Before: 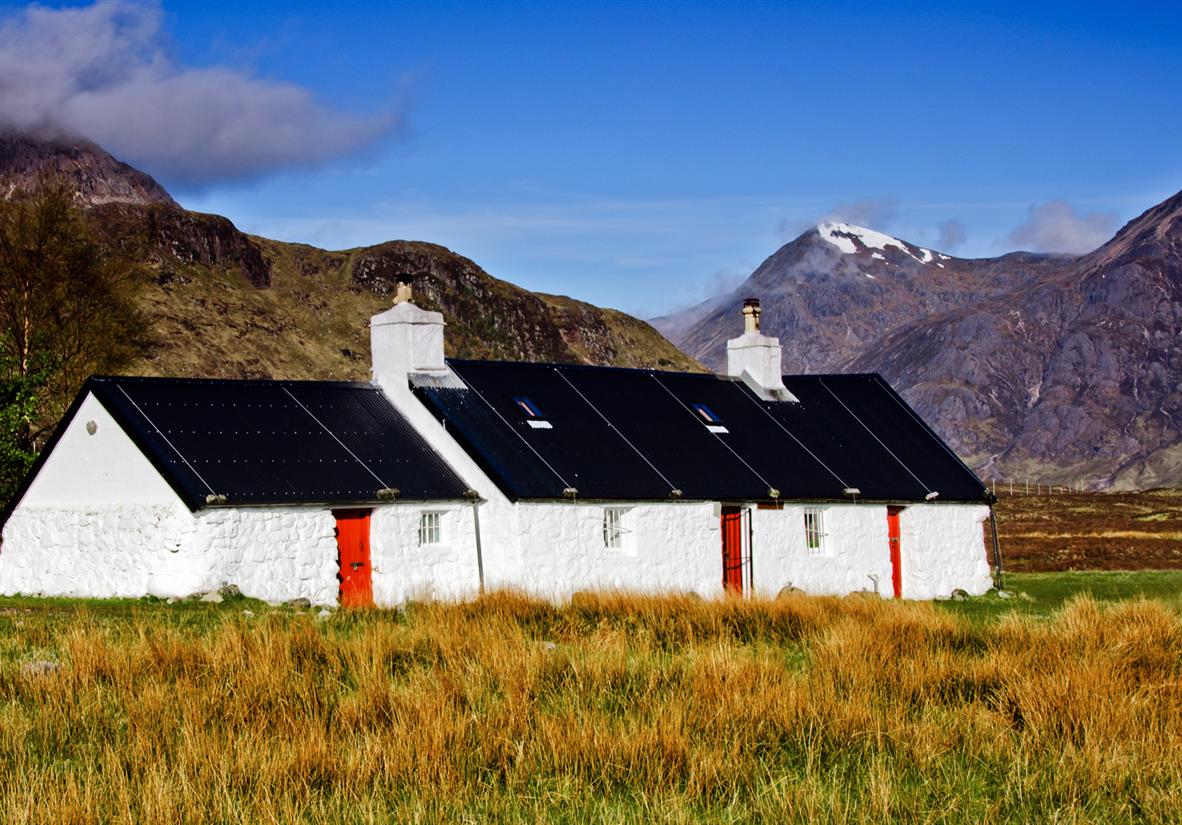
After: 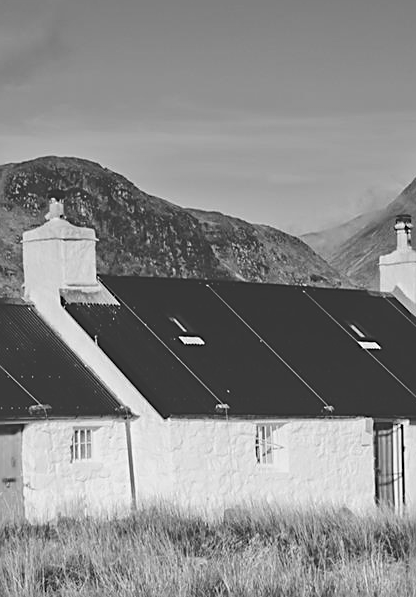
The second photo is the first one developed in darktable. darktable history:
rgb levels: preserve colors sum RGB, levels [[0.038, 0.433, 0.934], [0, 0.5, 1], [0, 0.5, 1]]
sharpen: on, module defaults
crop and rotate: left 29.476%, top 10.214%, right 35.32%, bottom 17.333%
exposure: black level correction -0.03, compensate highlight preservation false
velvia: strength 17%
color calibration: output gray [0.714, 0.278, 0, 0], illuminant same as pipeline (D50), adaptation none (bypass)
